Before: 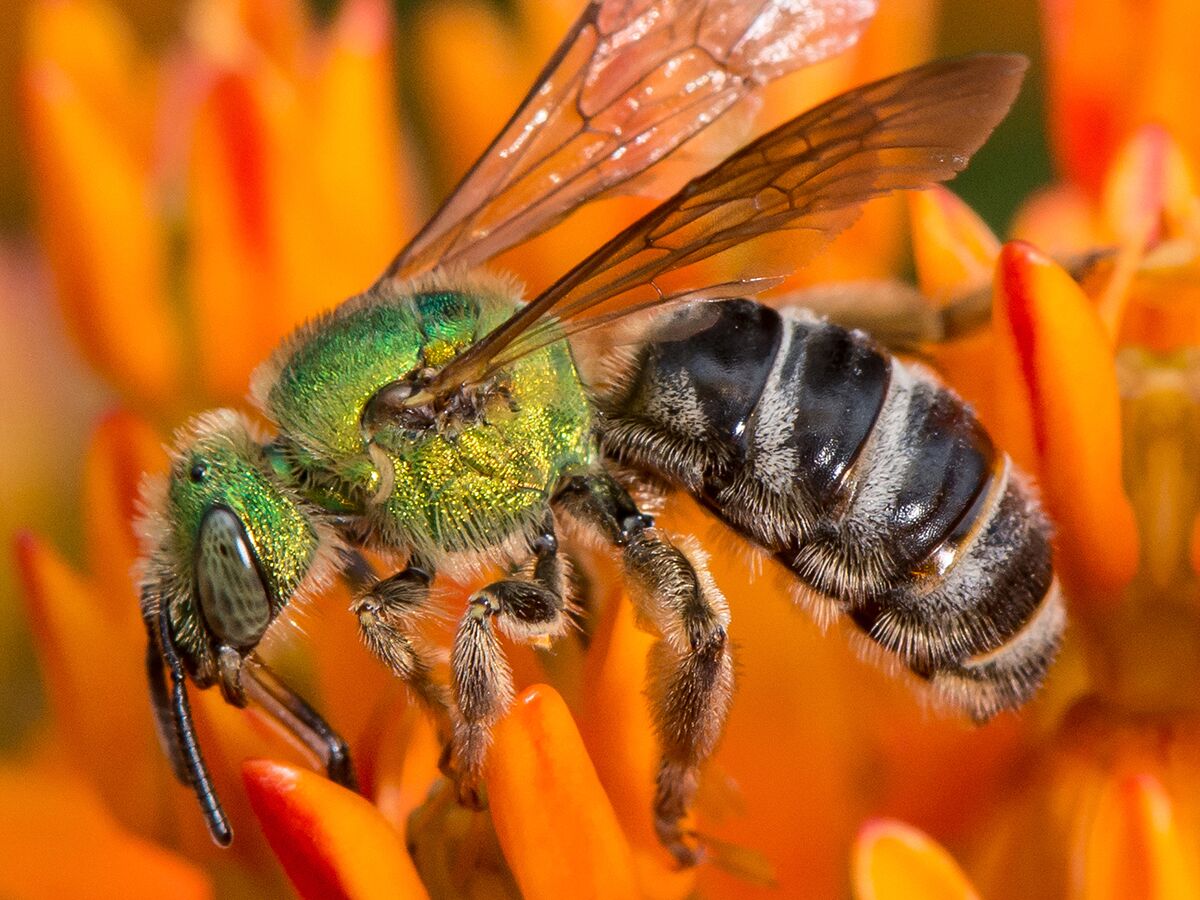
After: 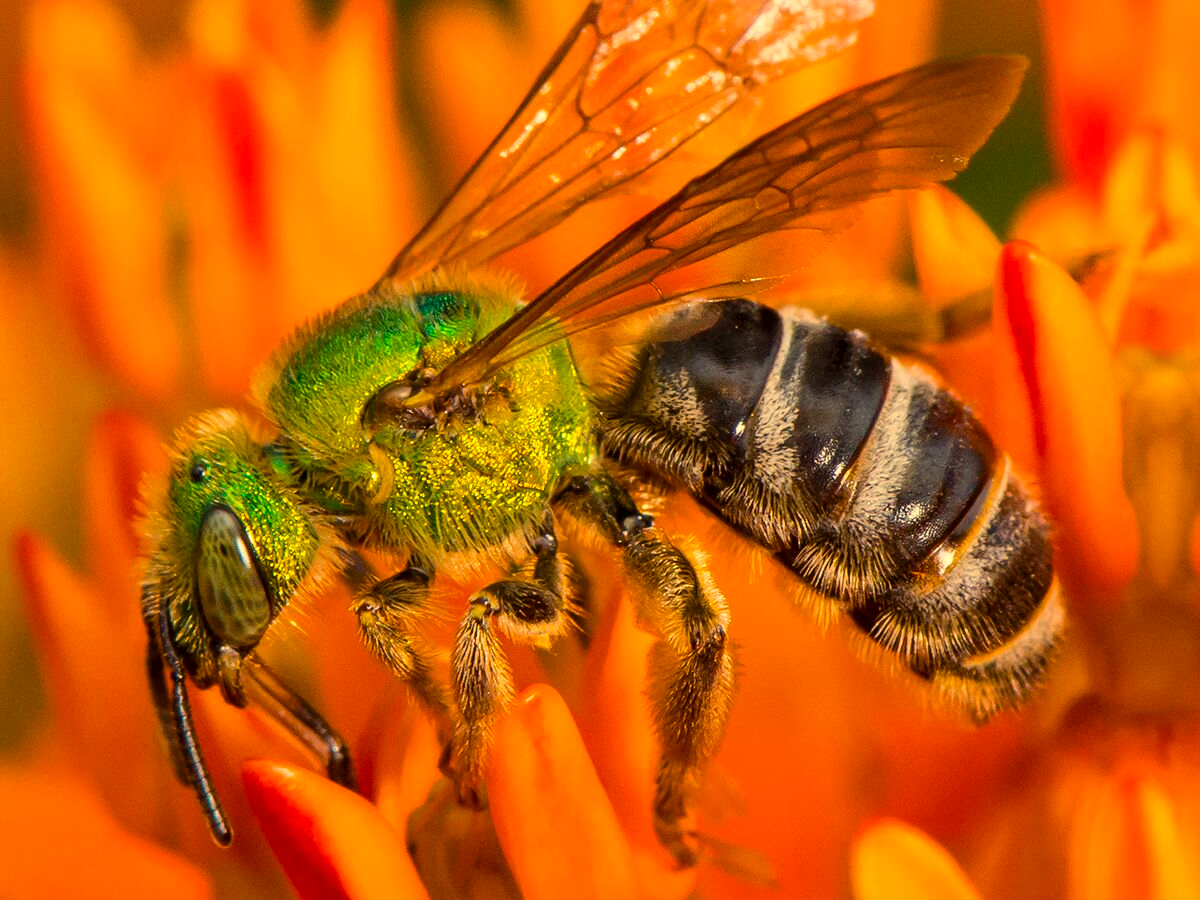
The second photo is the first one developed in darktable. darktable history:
white balance: red 1.123, blue 0.83
color balance rgb: perceptual saturation grading › global saturation 30%, global vibrance 30%
